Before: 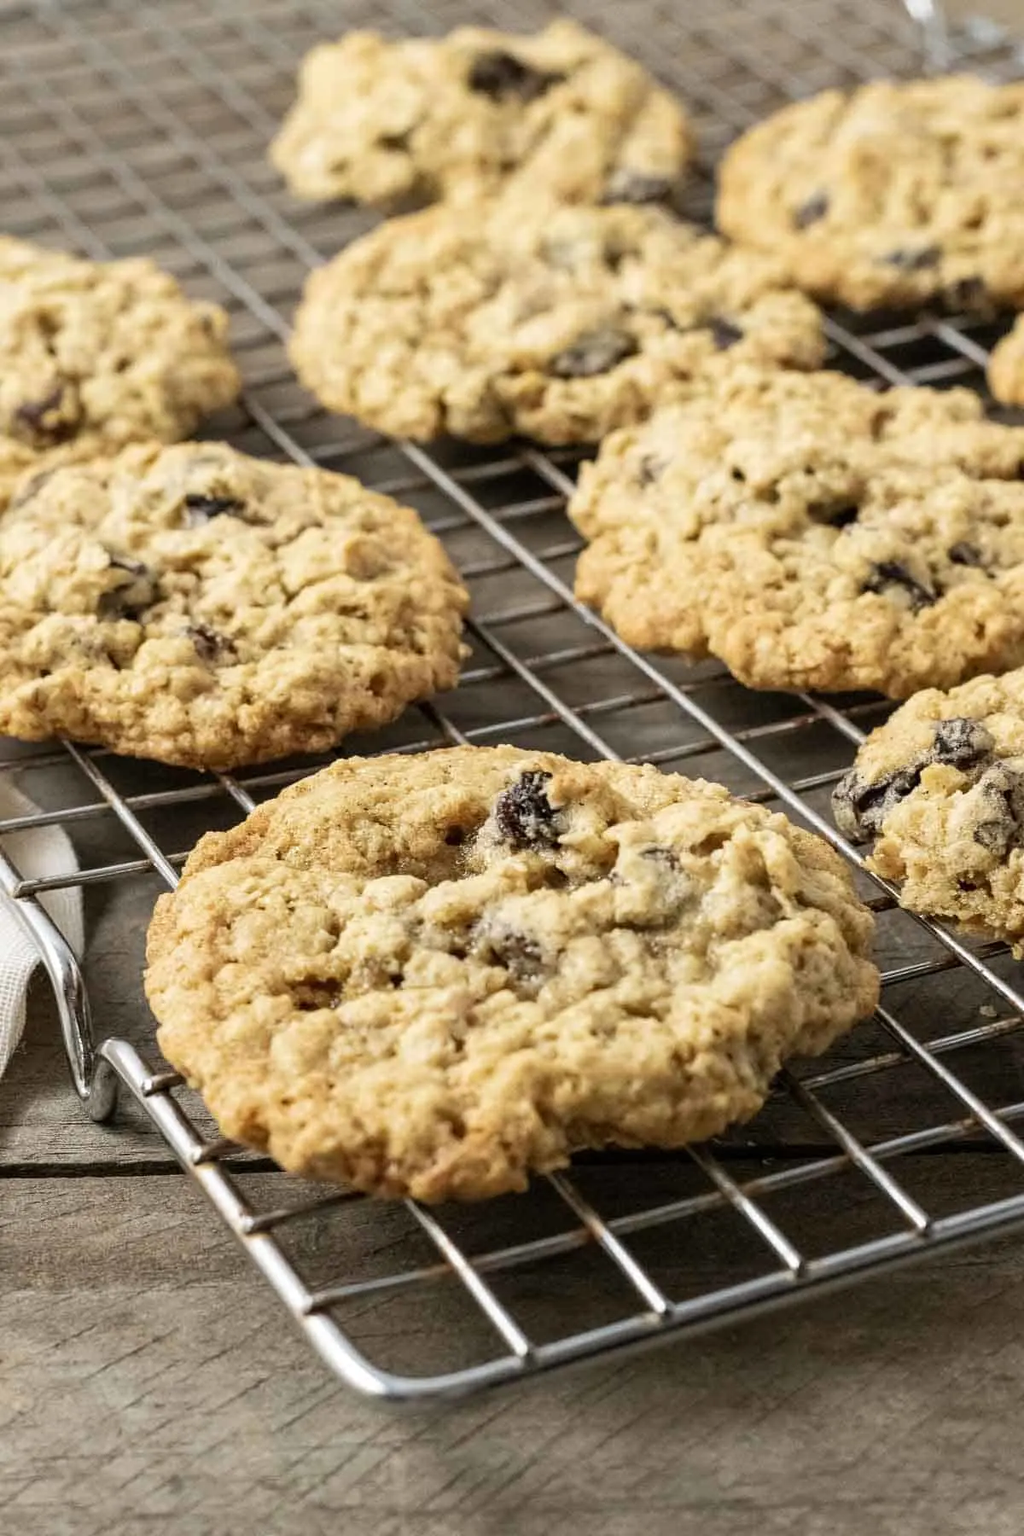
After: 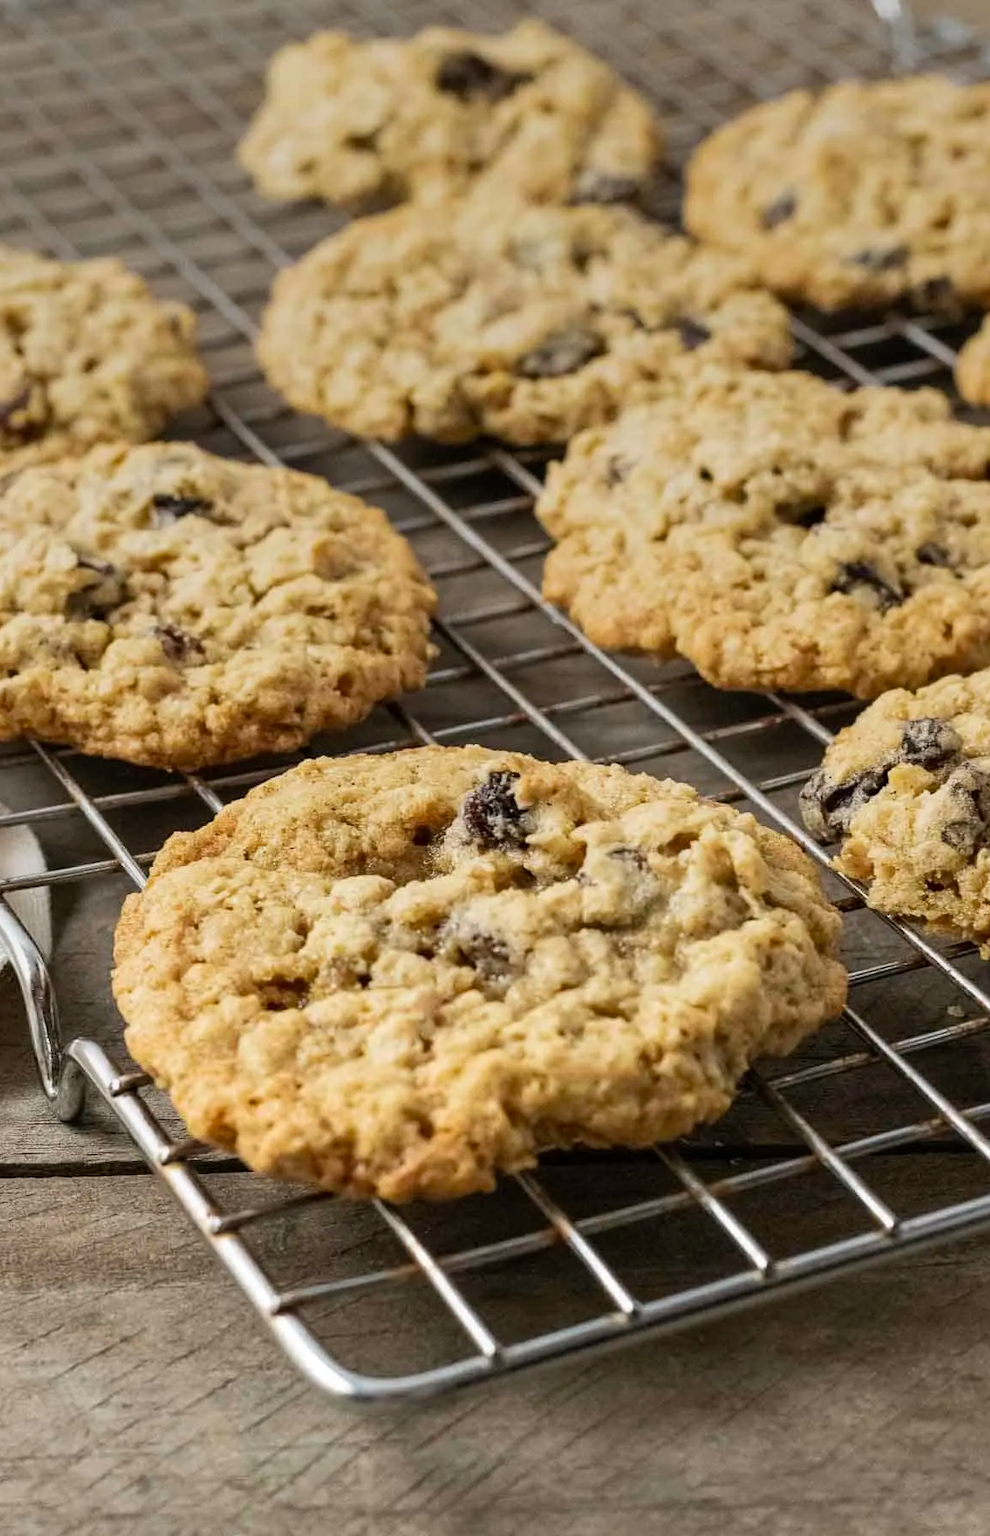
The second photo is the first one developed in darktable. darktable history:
crop and rotate: left 3.238%
graduated density: on, module defaults
